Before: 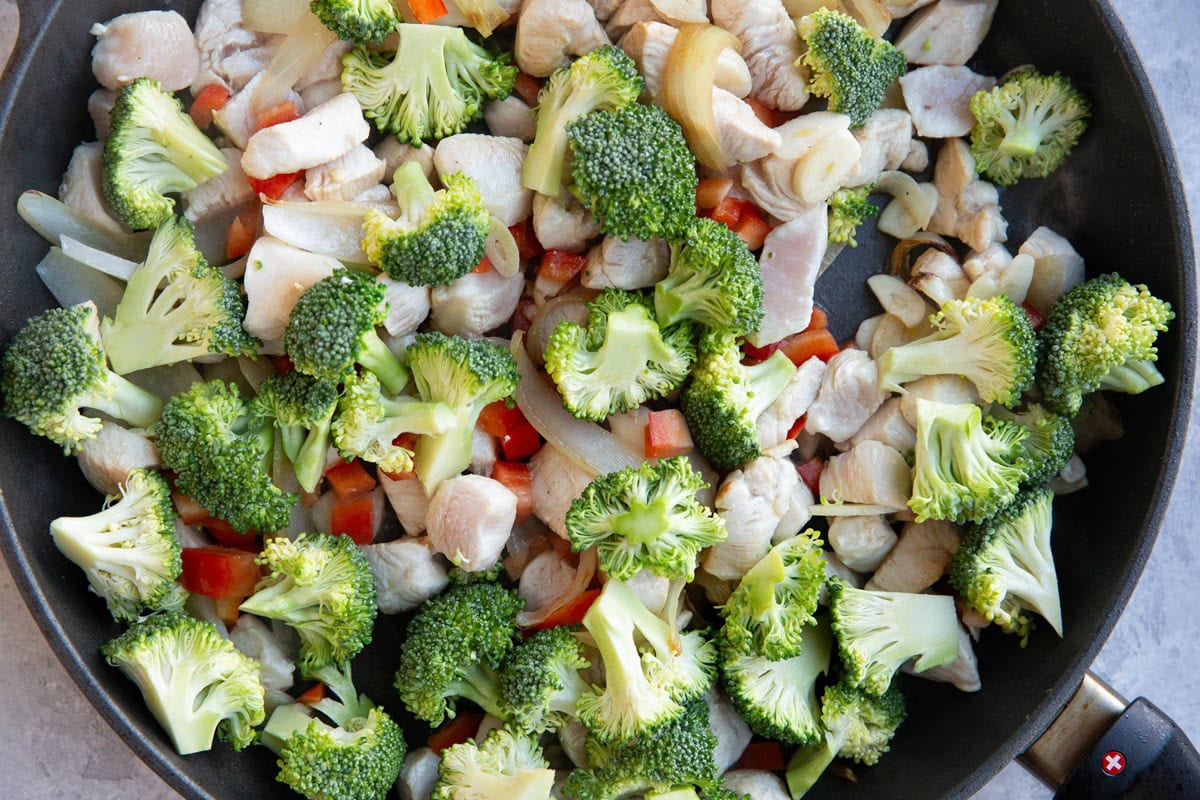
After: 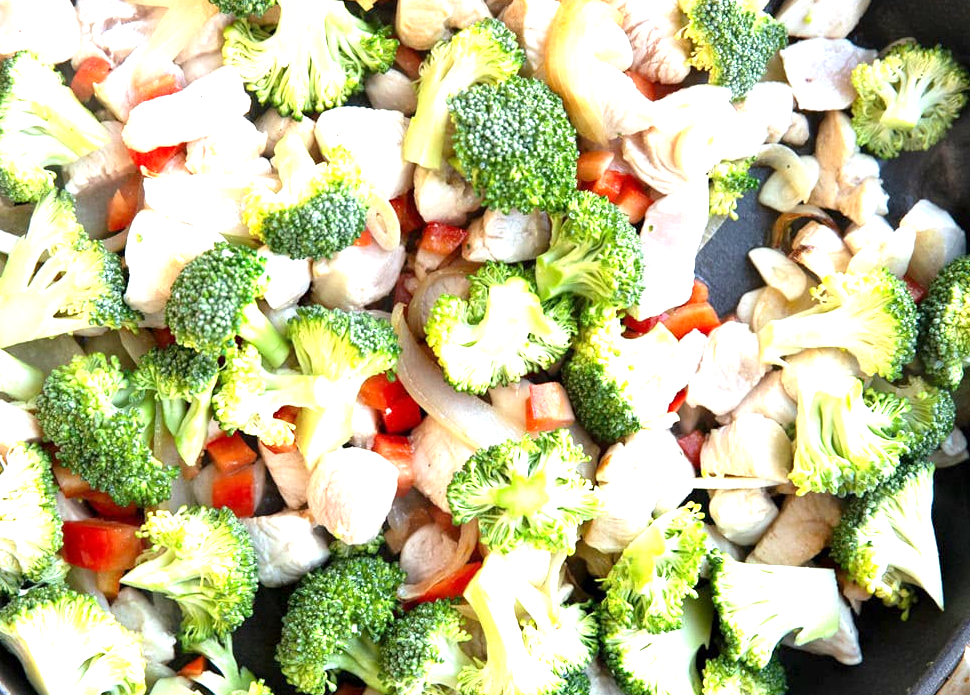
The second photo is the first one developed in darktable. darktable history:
crop: left 9.929%, top 3.475%, right 9.188%, bottom 9.529%
exposure: black level correction 0.001, exposure 1.398 EV, compensate exposure bias true, compensate highlight preservation false
